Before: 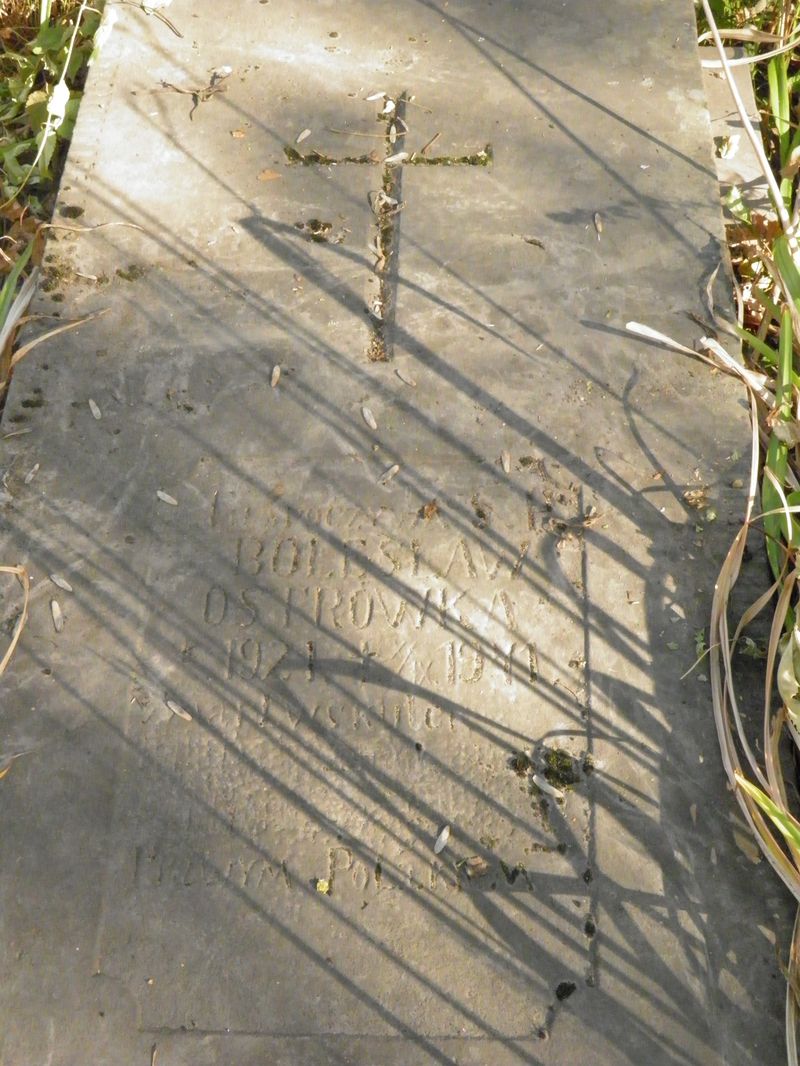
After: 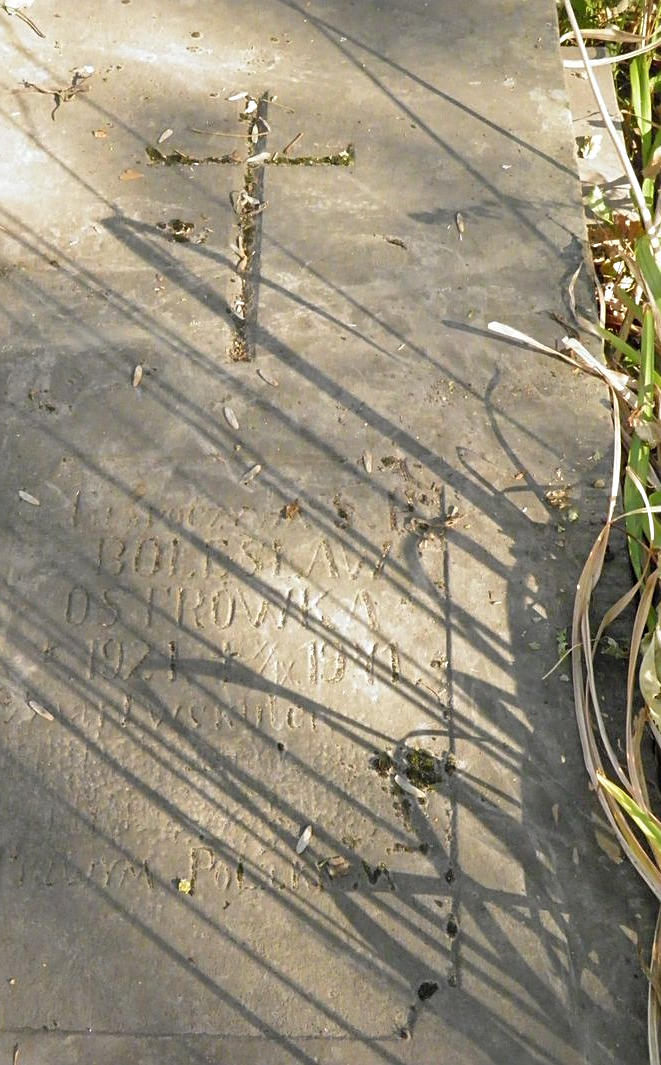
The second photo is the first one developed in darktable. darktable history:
sharpen: on, module defaults
crop: left 17.284%, bottom 0.021%
